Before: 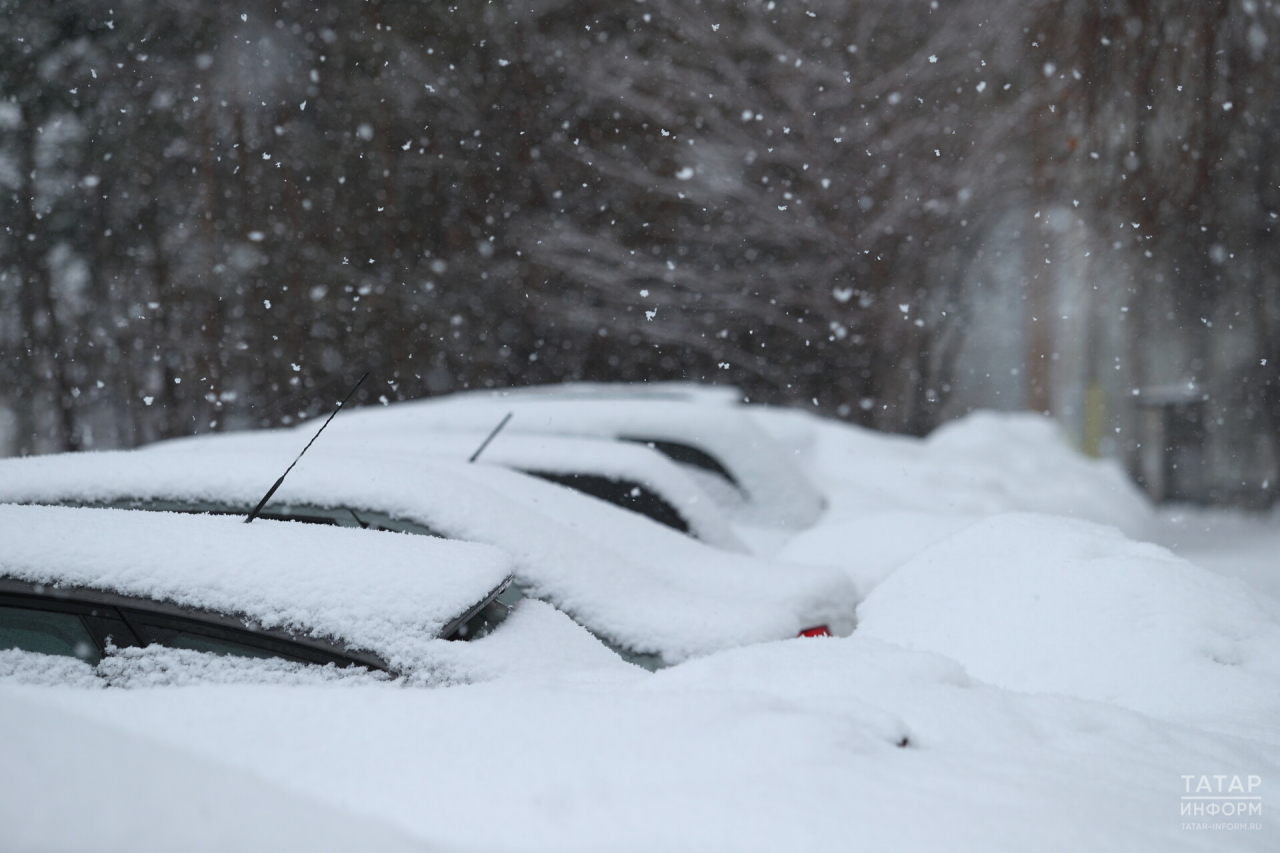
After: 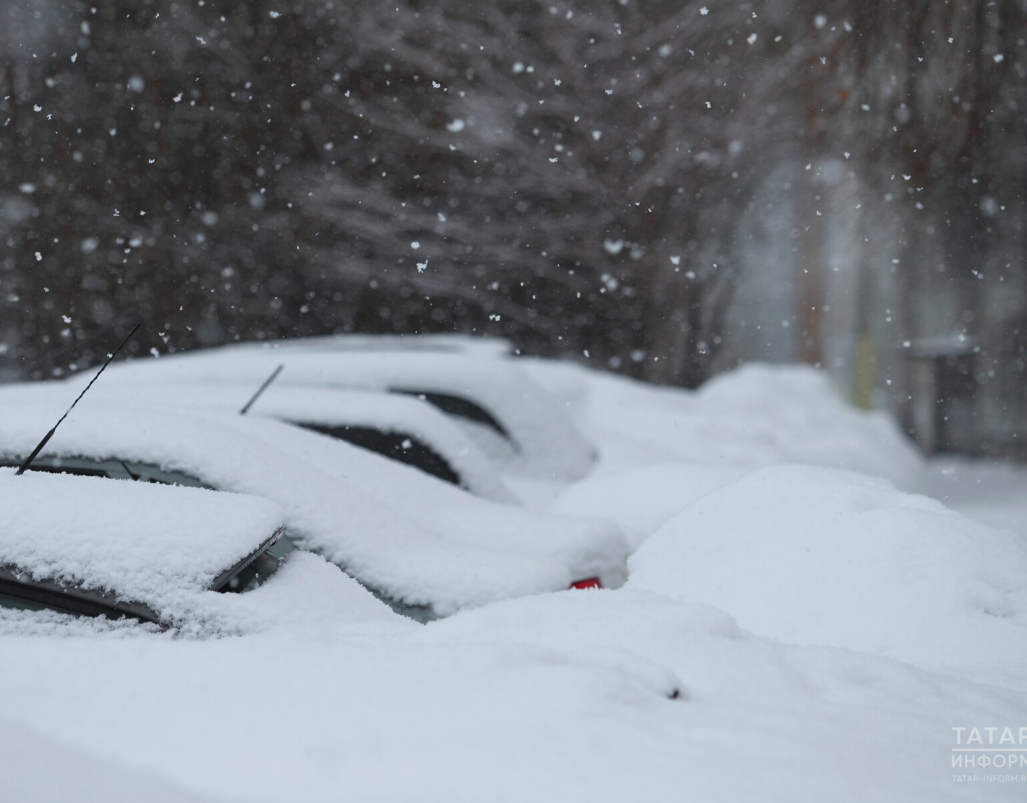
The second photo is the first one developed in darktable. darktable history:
crop and rotate: left 17.959%, top 5.771%, right 1.742%
exposure: exposure -0.157 EV, compensate highlight preservation false
